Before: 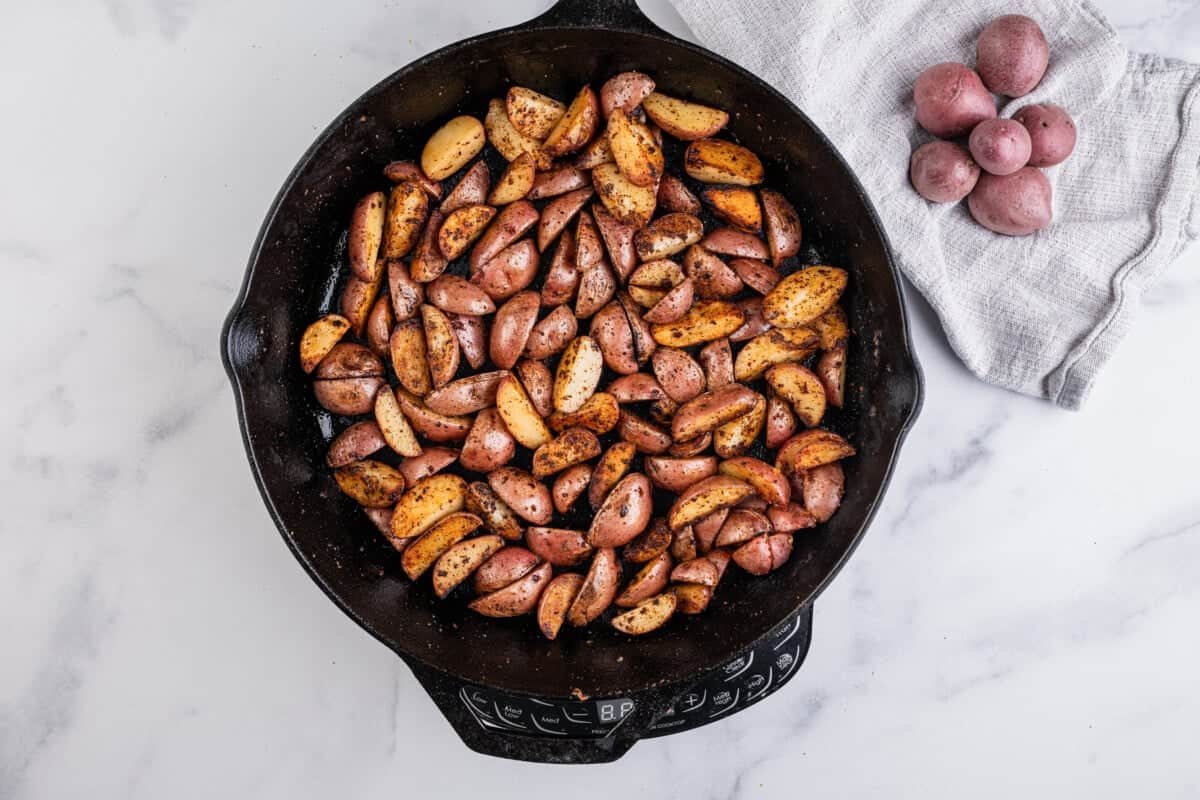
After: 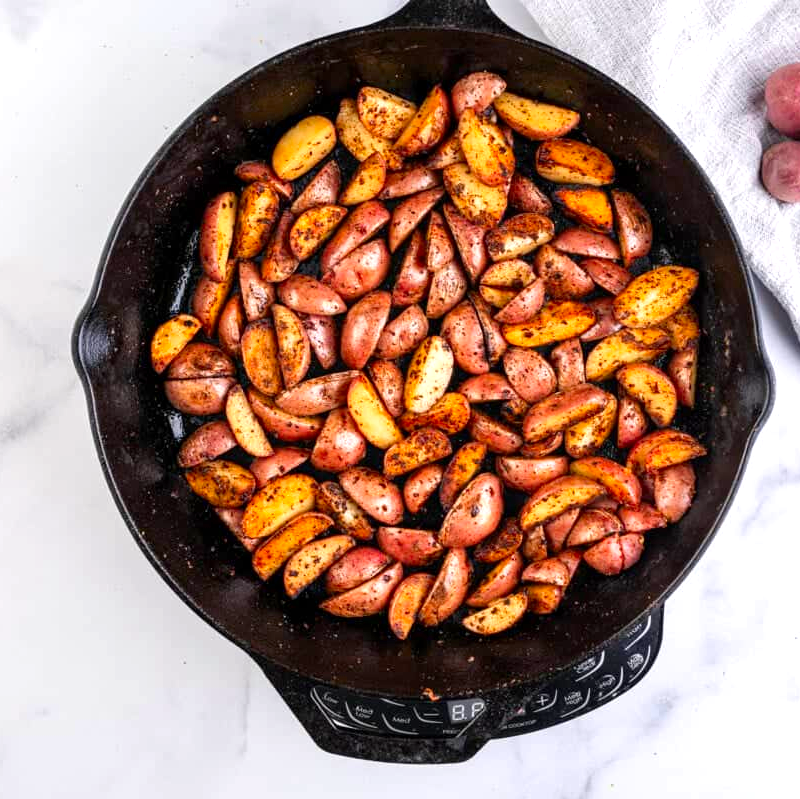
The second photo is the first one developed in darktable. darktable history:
crop and rotate: left 12.488%, right 20.794%
color correction: highlights b* -0.015, saturation 1.35
exposure: black level correction 0.001, exposure 0.499 EV, compensate exposure bias true, compensate highlight preservation false
